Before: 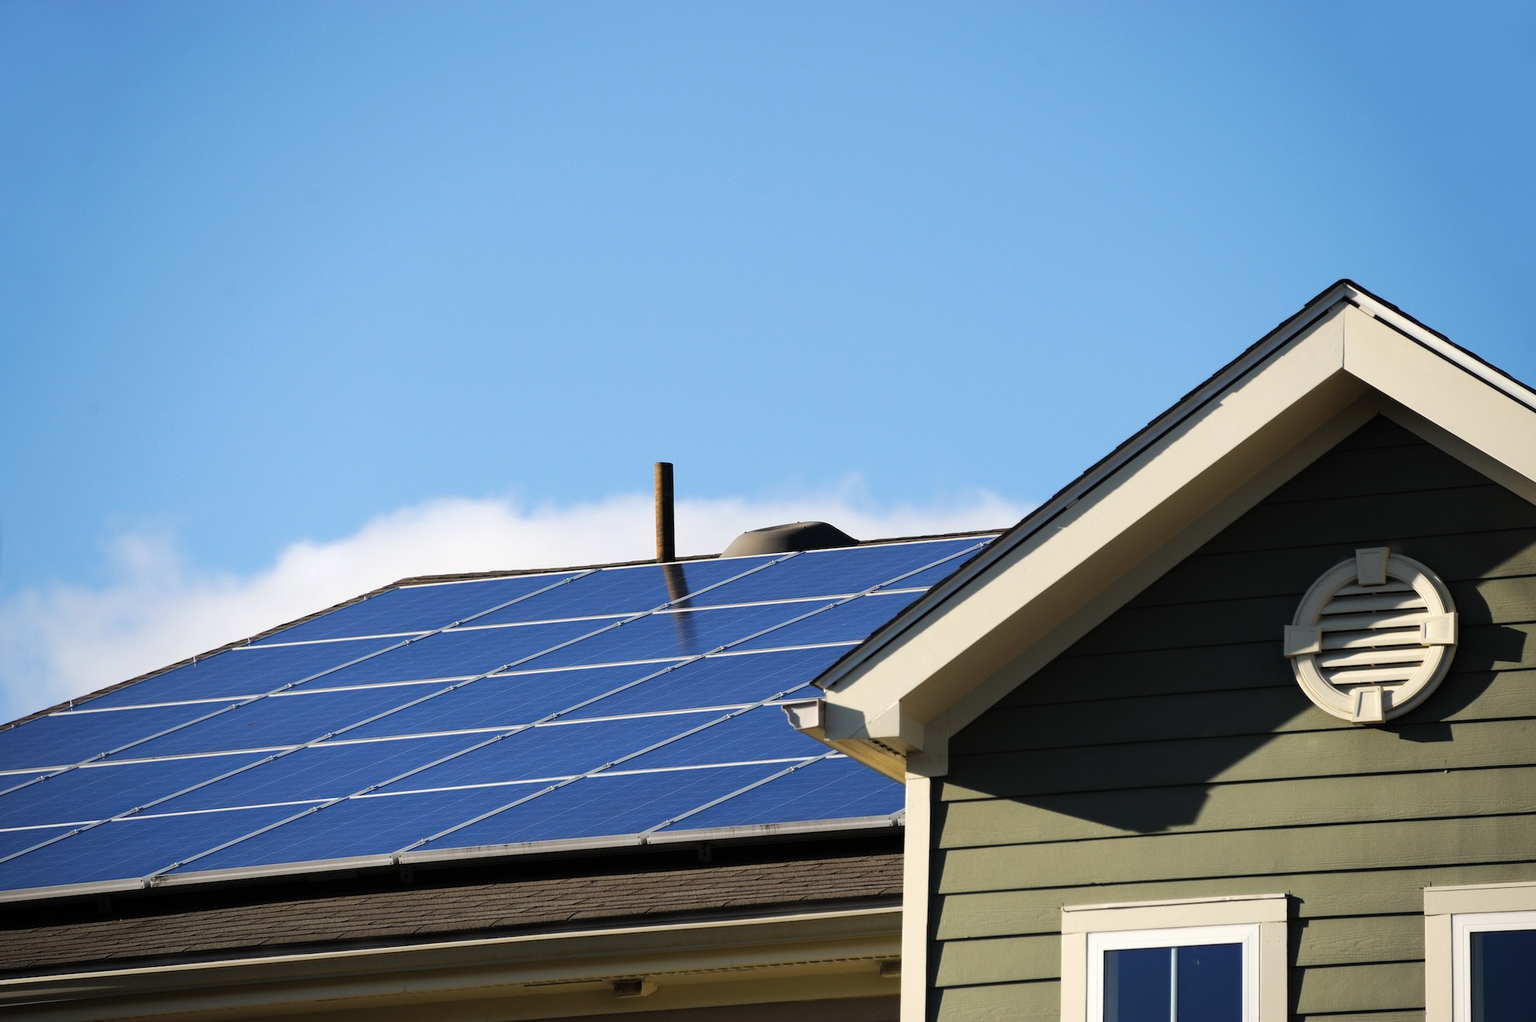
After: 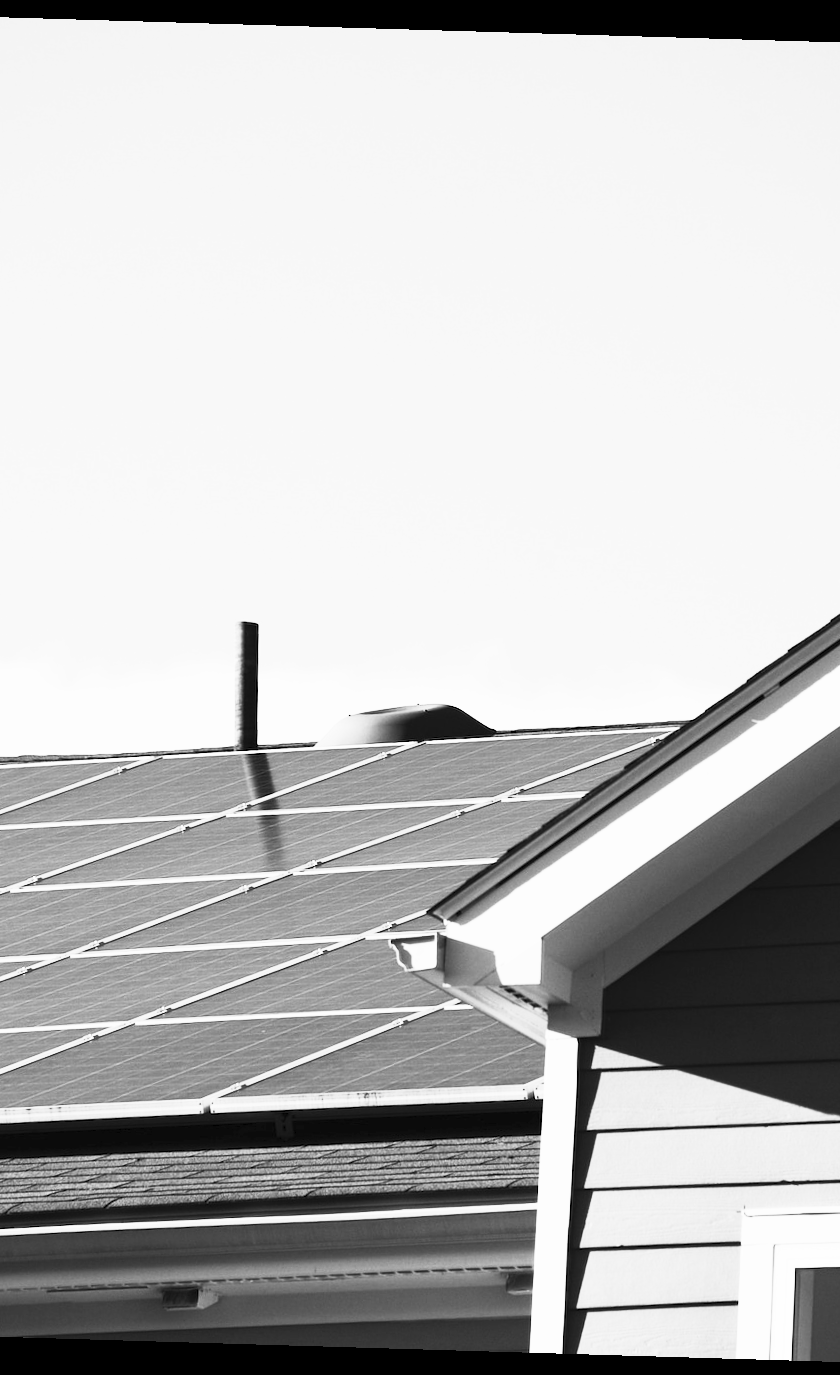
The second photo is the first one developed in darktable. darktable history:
base curve: curves: ch0 [(0, 0) (0.088, 0.125) (0.176, 0.251) (0.354, 0.501) (0.613, 0.749) (1, 0.877)], preserve colors none
rotate and perspective: rotation 1.72°, automatic cropping off
crop: left 31.229%, right 27.105%
contrast brightness saturation: contrast 0.53, brightness 0.47, saturation -1
